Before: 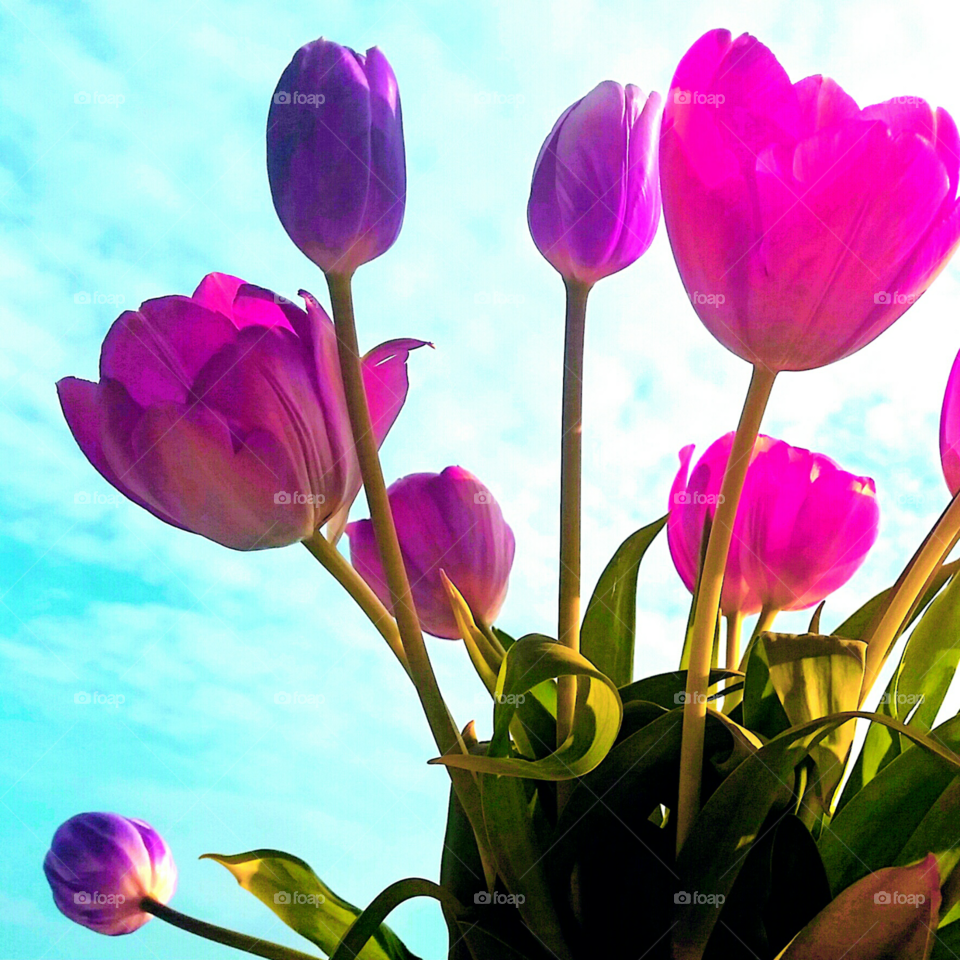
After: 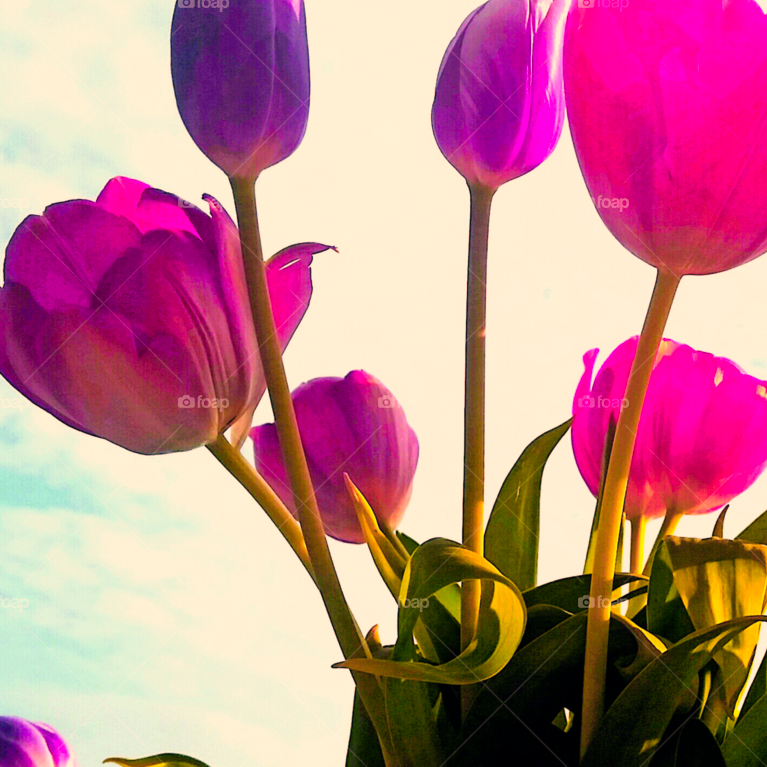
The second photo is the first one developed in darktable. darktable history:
crop and rotate: left 10.071%, top 10.071%, right 10.02%, bottom 10.02%
color correction: highlights a* 21.88, highlights b* 22.25
white balance: red 1, blue 1
